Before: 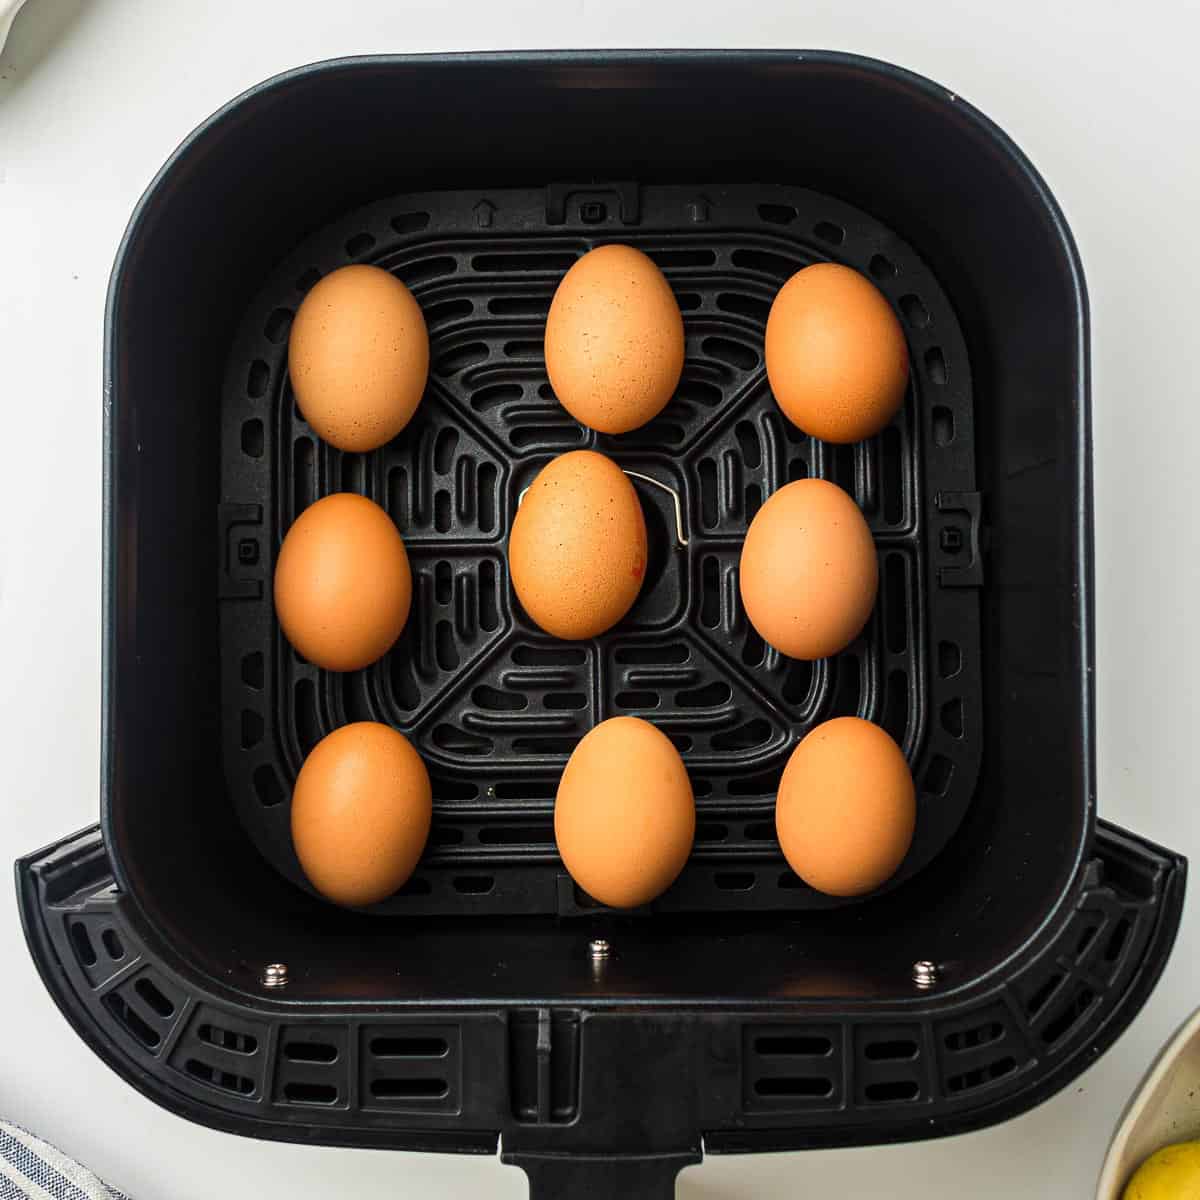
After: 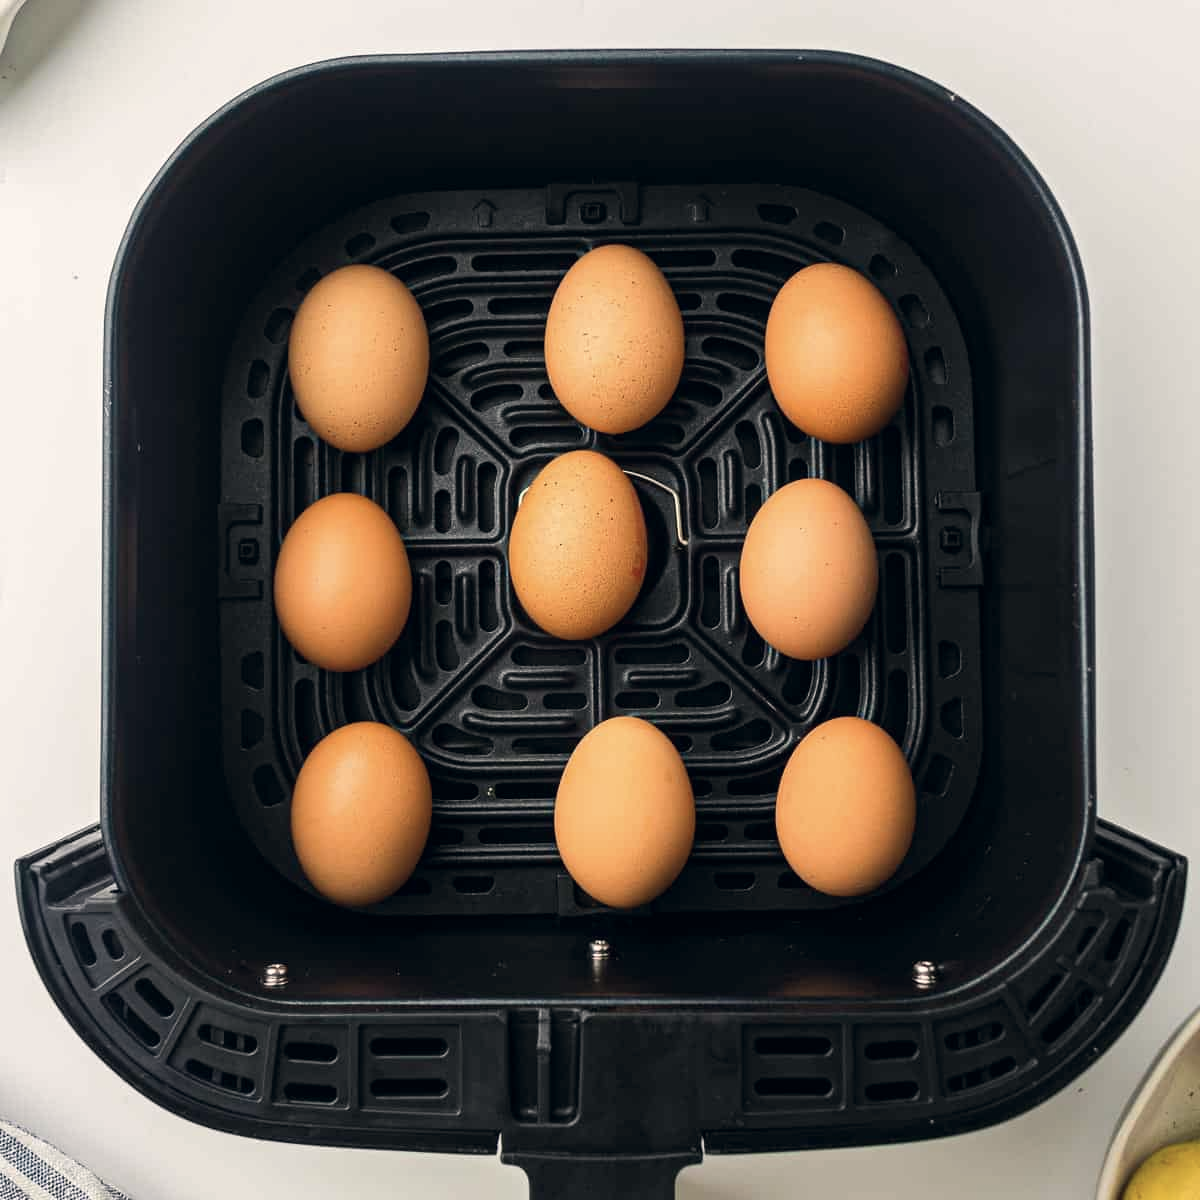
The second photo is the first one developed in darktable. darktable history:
color correction: highlights a* 2.79, highlights b* 5.02, shadows a* -2.39, shadows b* -4.93, saturation 0.779
